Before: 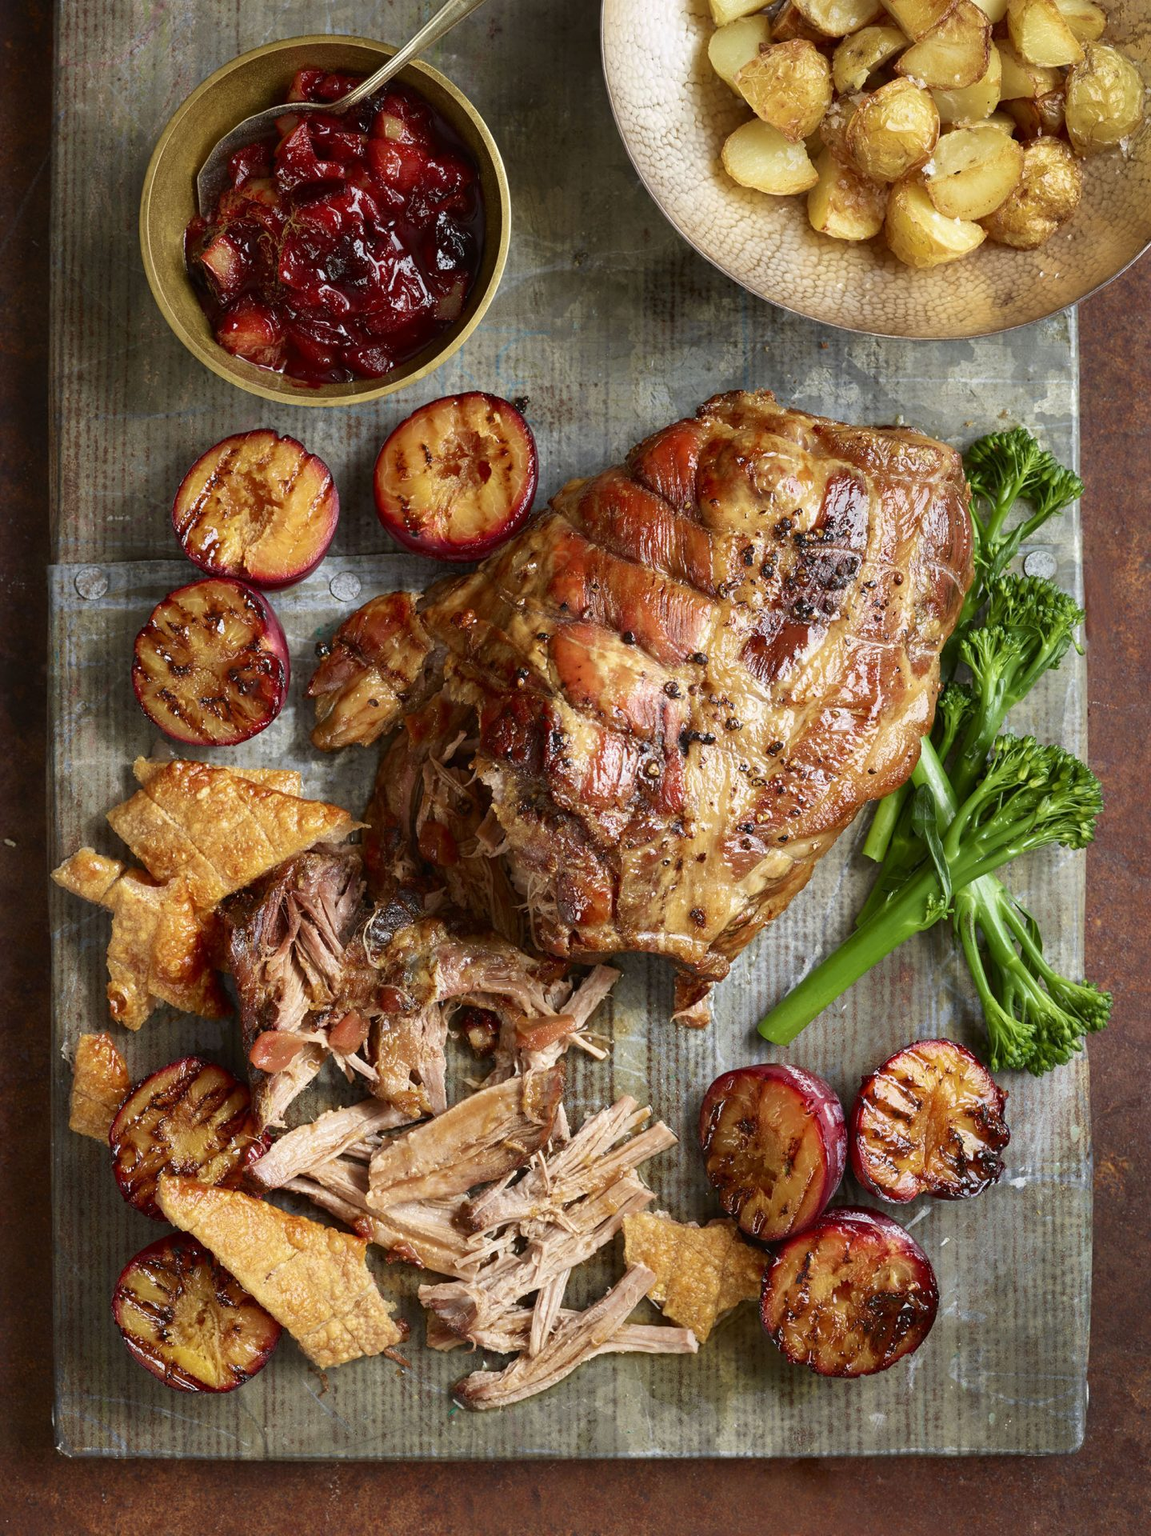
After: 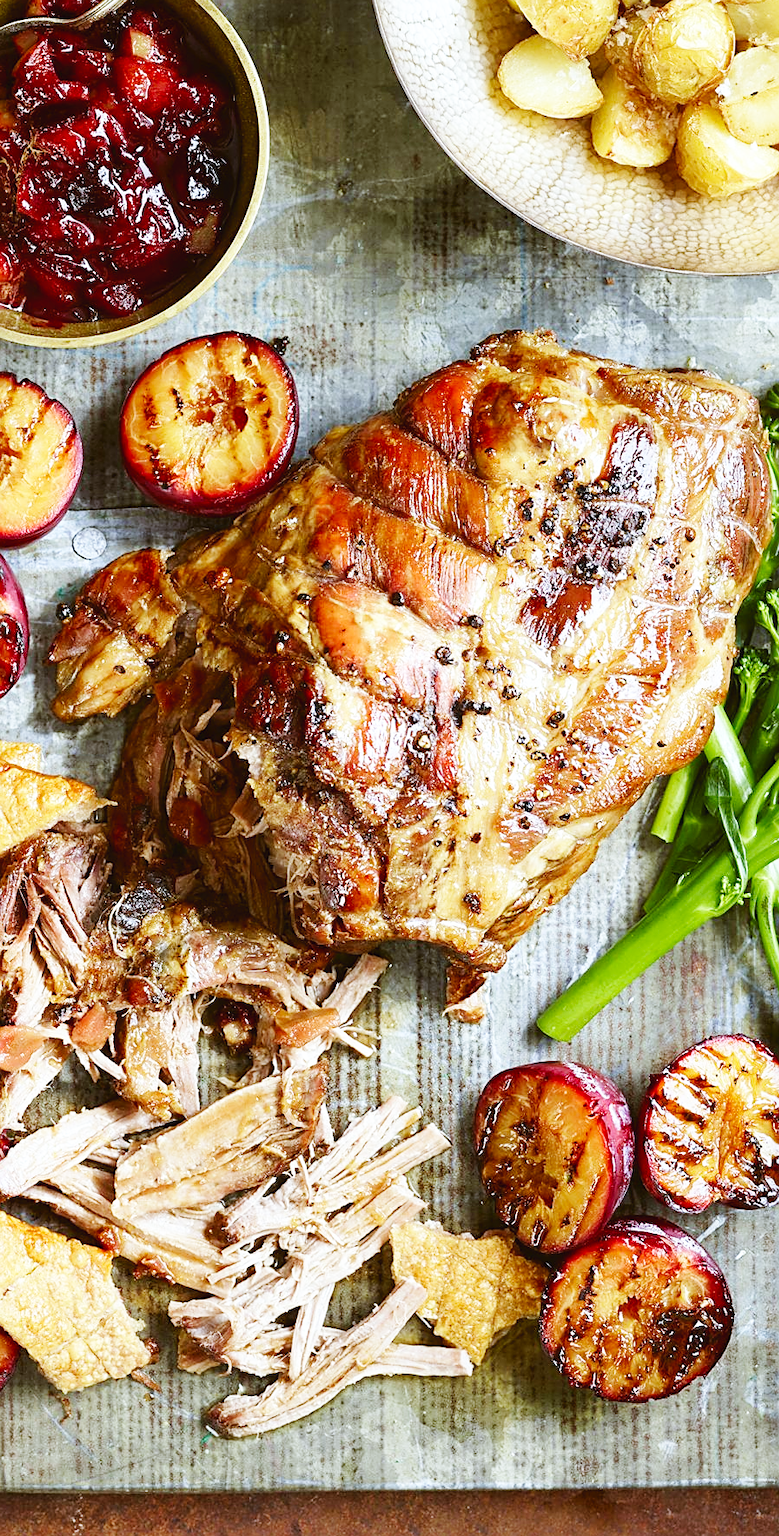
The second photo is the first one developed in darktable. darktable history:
base curve: curves: ch0 [(0, 0.003) (0.001, 0.002) (0.006, 0.004) (0.02, 0.022) (0.048, 0.086) (0.094, 0.234) (0.162, 0.431) (0.258, 0.629) (0.385, 0.8) (0.548, 0.918) (0.751, 0.988) (1, 1)], preserve colors none
sharpen: on, module defaults
crop and rotate: left 22.918%, top 5.629%, right 14.711%, bottom 2.247%
color balance: lift [1.004, 1.002, 1.002, 0.998], gamma [1, 1.007, 1.002, 0.993], gain [1, 0.977, 1.013, 1.023], contrast -3.64%
white balance: red 0.931, blue 1.11
